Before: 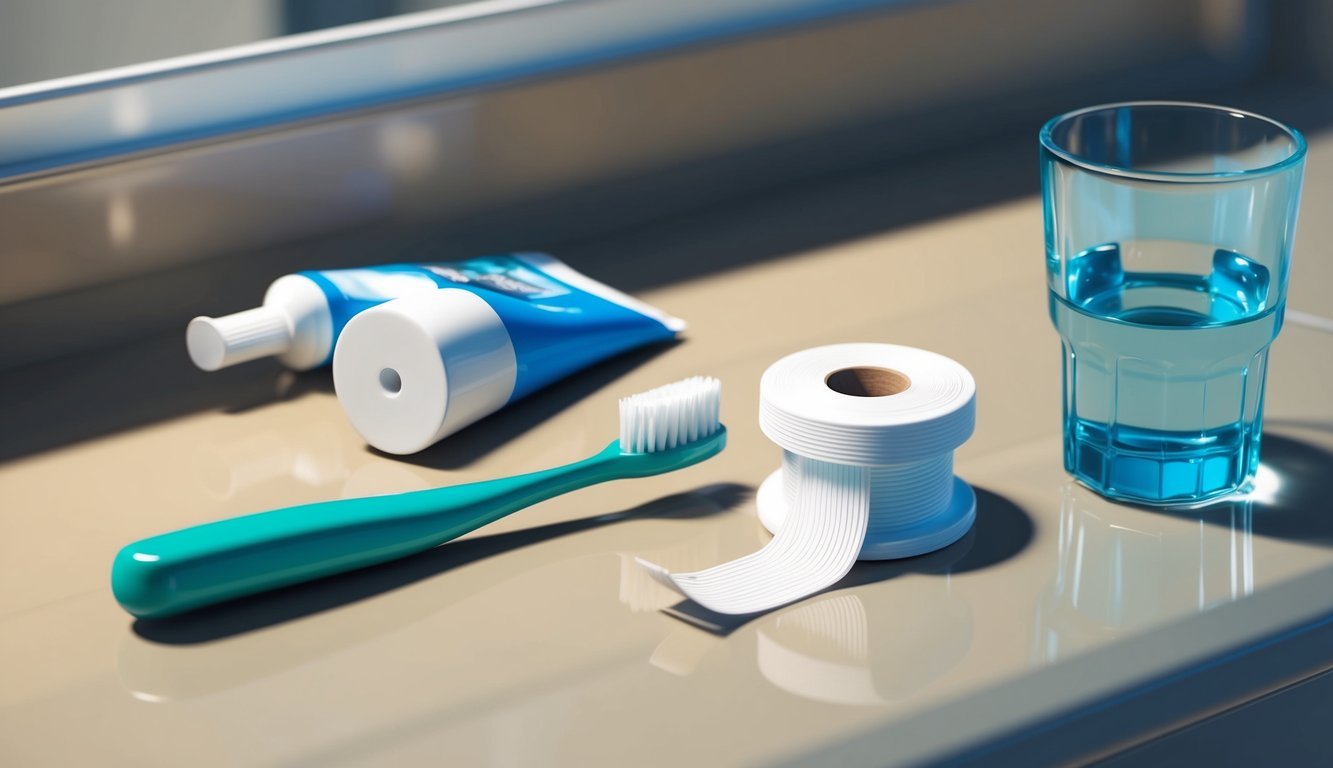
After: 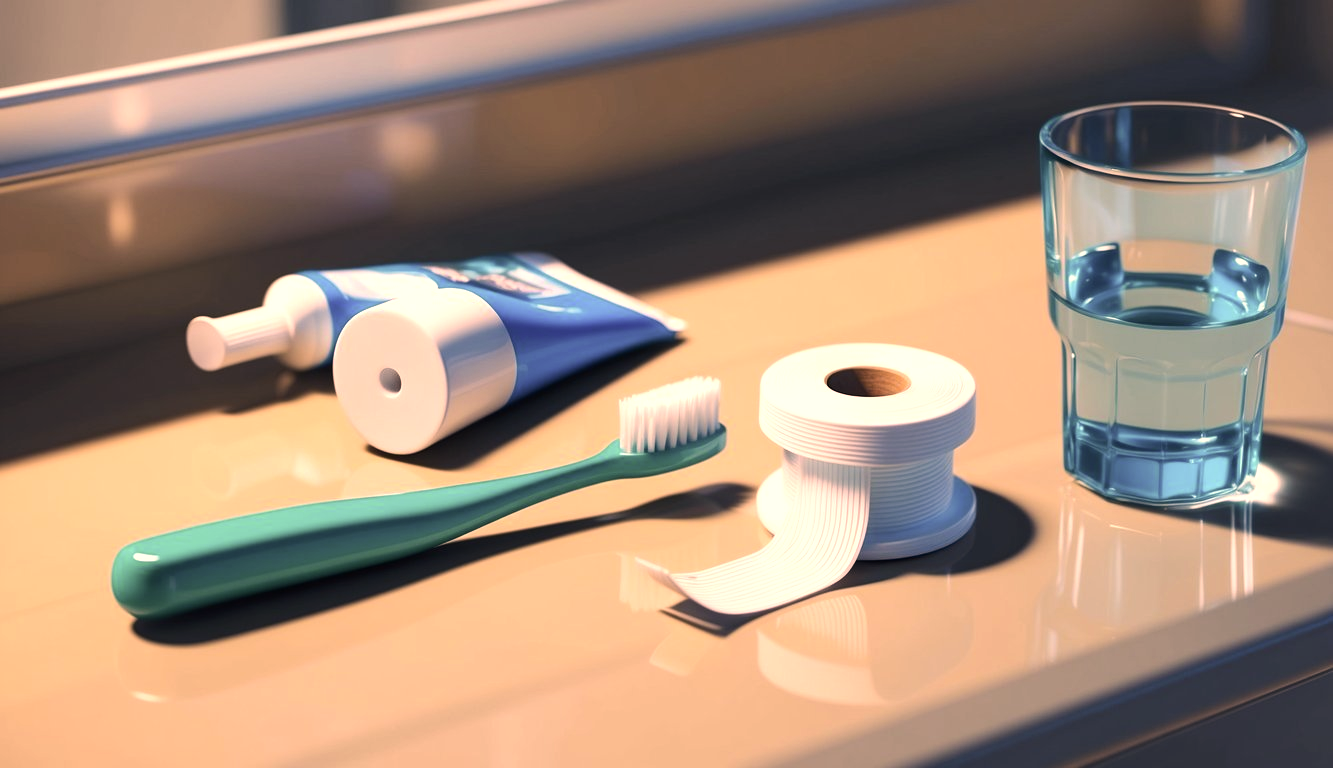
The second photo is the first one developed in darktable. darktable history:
color correction: highlights a* 21.88, highlights b* 22.25
tone equalizer: -8 EV -0.417 EV, -7 EV -0.389 EV, -6 EV -0.333 EV, -5 EV -0.222 EV, -3 EV 0.222 EV, -2 EV 0.333 EV, -1 EV 0.389 EV, +0 EV 0.417 EV, edges refinement/feathering 500, mask exposure compensation -1.57 EV, preserve details no
